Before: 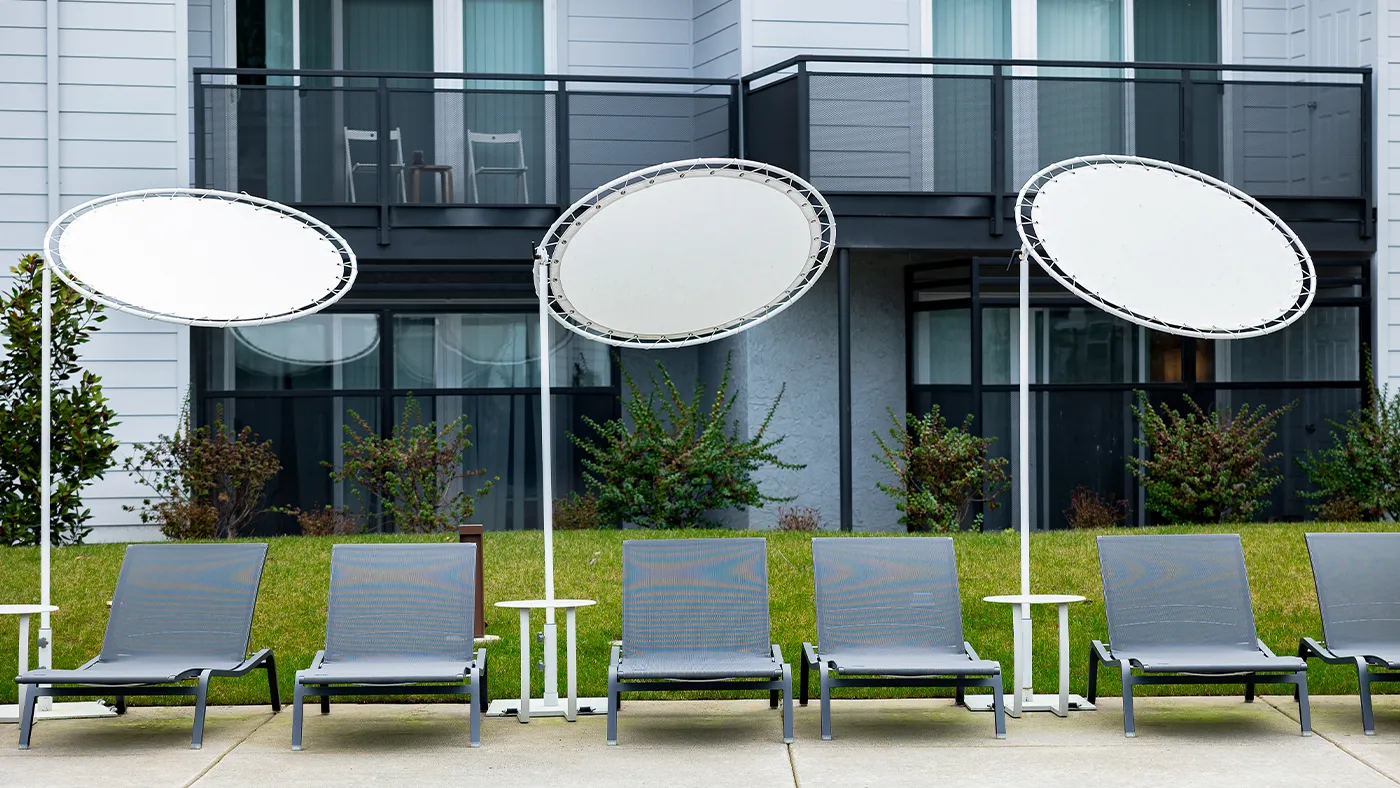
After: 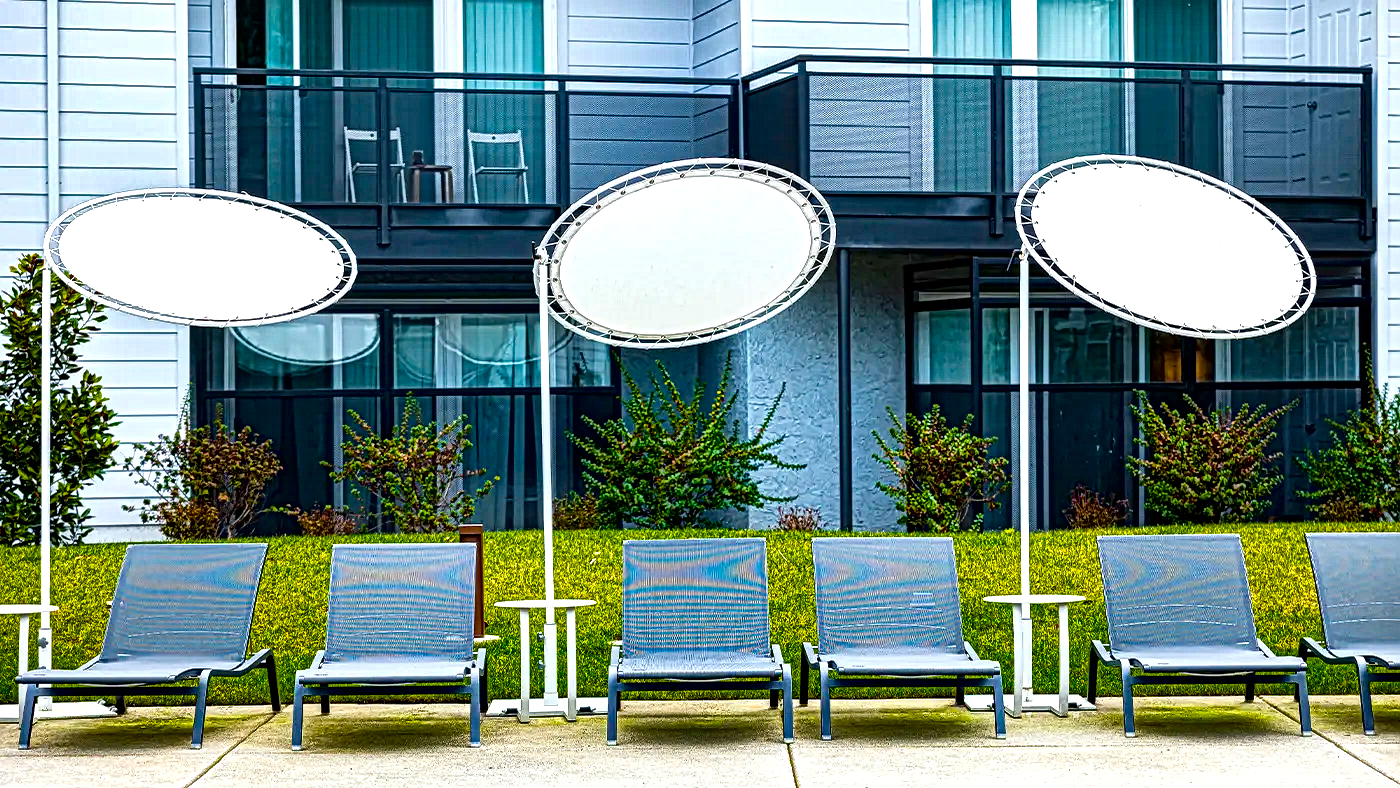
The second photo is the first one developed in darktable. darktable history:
shadows and highlights: soften with gaussian
local contrast: mode bilateral grid, contrast 20, coarseness 3, detail 300%, midtone range 0.2
color balance rgb: linear chroma grading › shadows 10%, linear chroma grading › highlights 10%, linear chroma grading › global chroma 15%, linear chroma grading › mid-tones 15%, perceptual saturation grading › global saturation 40%, perceptual saturation grading › highlights -25%, perceptual saturation grading › mid-tones 35%, perceptual saturation grading › shadows 35%, perceptual brilliance grading › global brilliance 11.29%, global vibrance 11.29%
contrast brightness saturation: contrast 0.14
